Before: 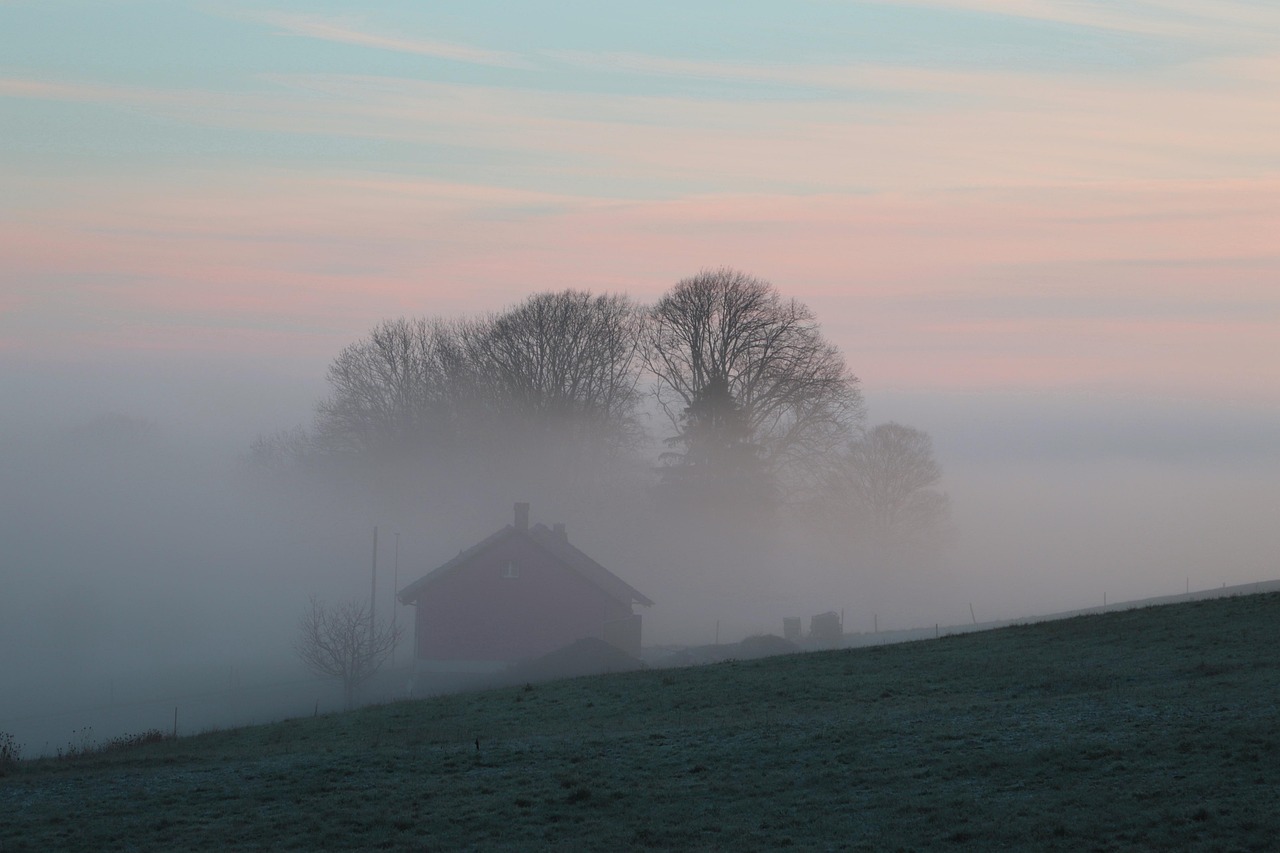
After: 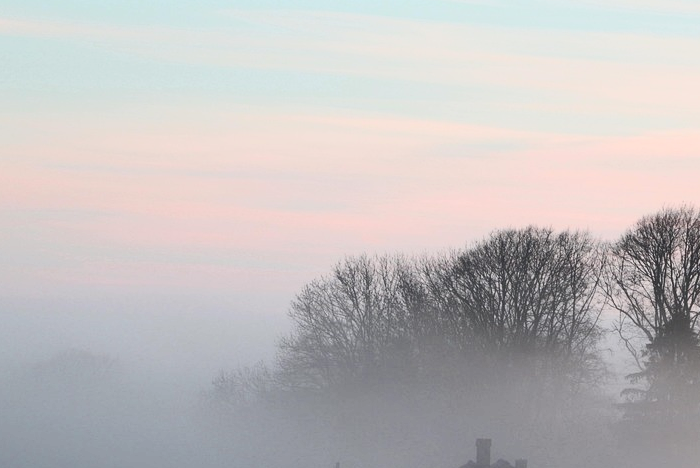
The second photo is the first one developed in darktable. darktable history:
contrast brightness saturation: contrast 0.39, brightness 0.1
crop and rotate: left 3.047%, top 7.509%, right 42.236%, bottom 37.598%
